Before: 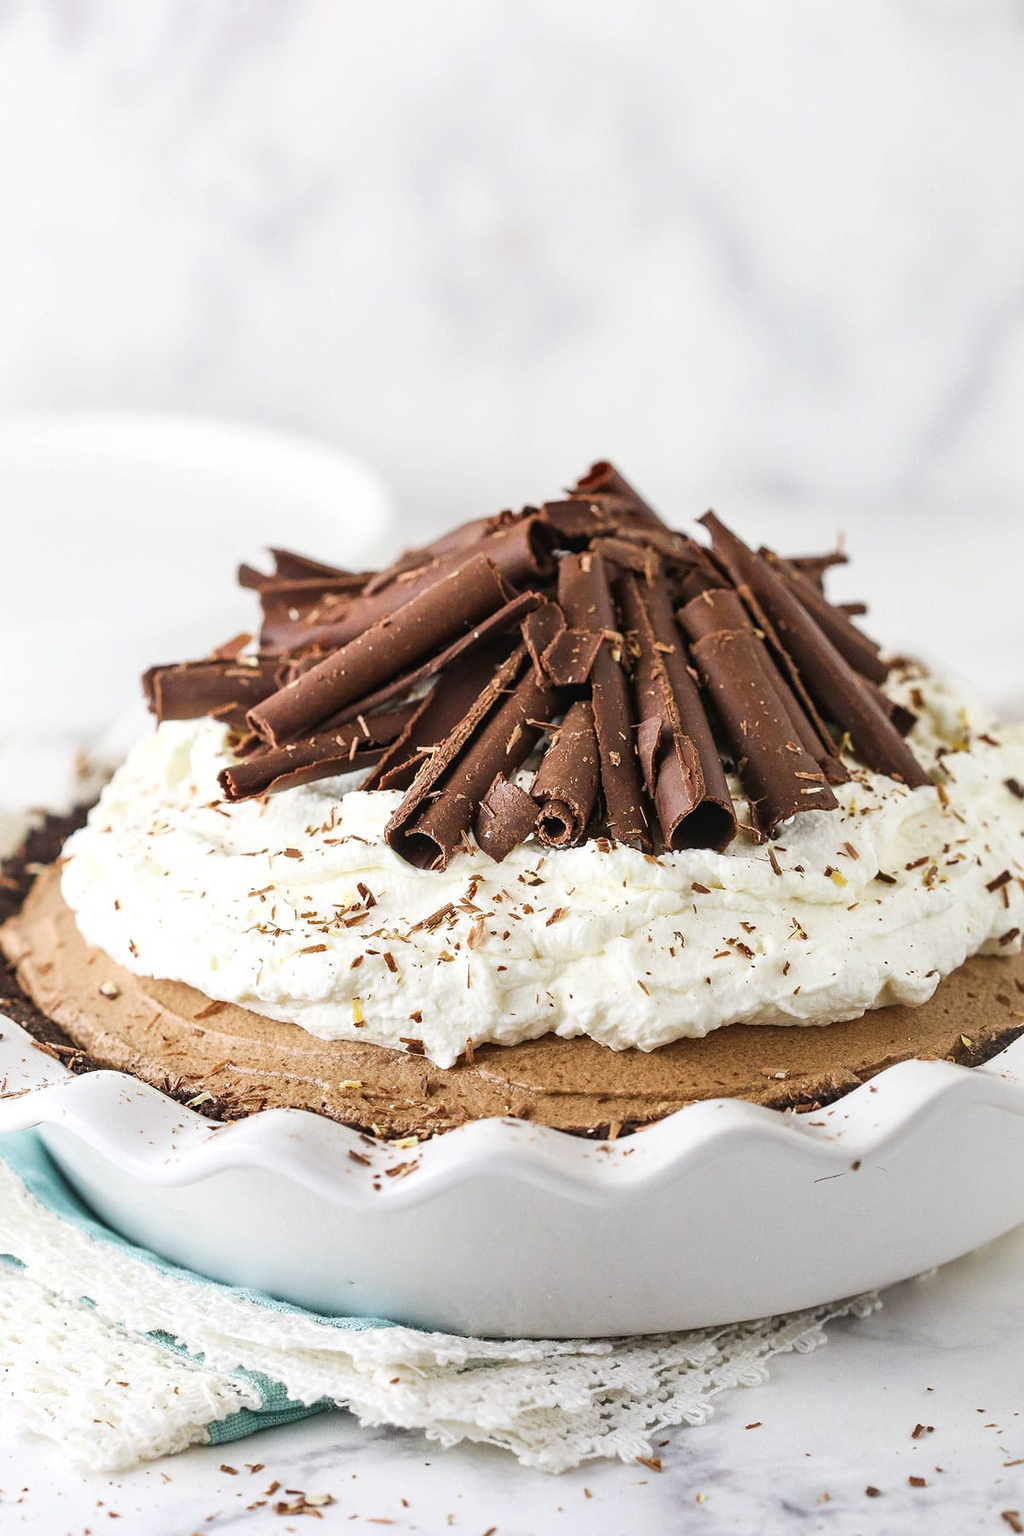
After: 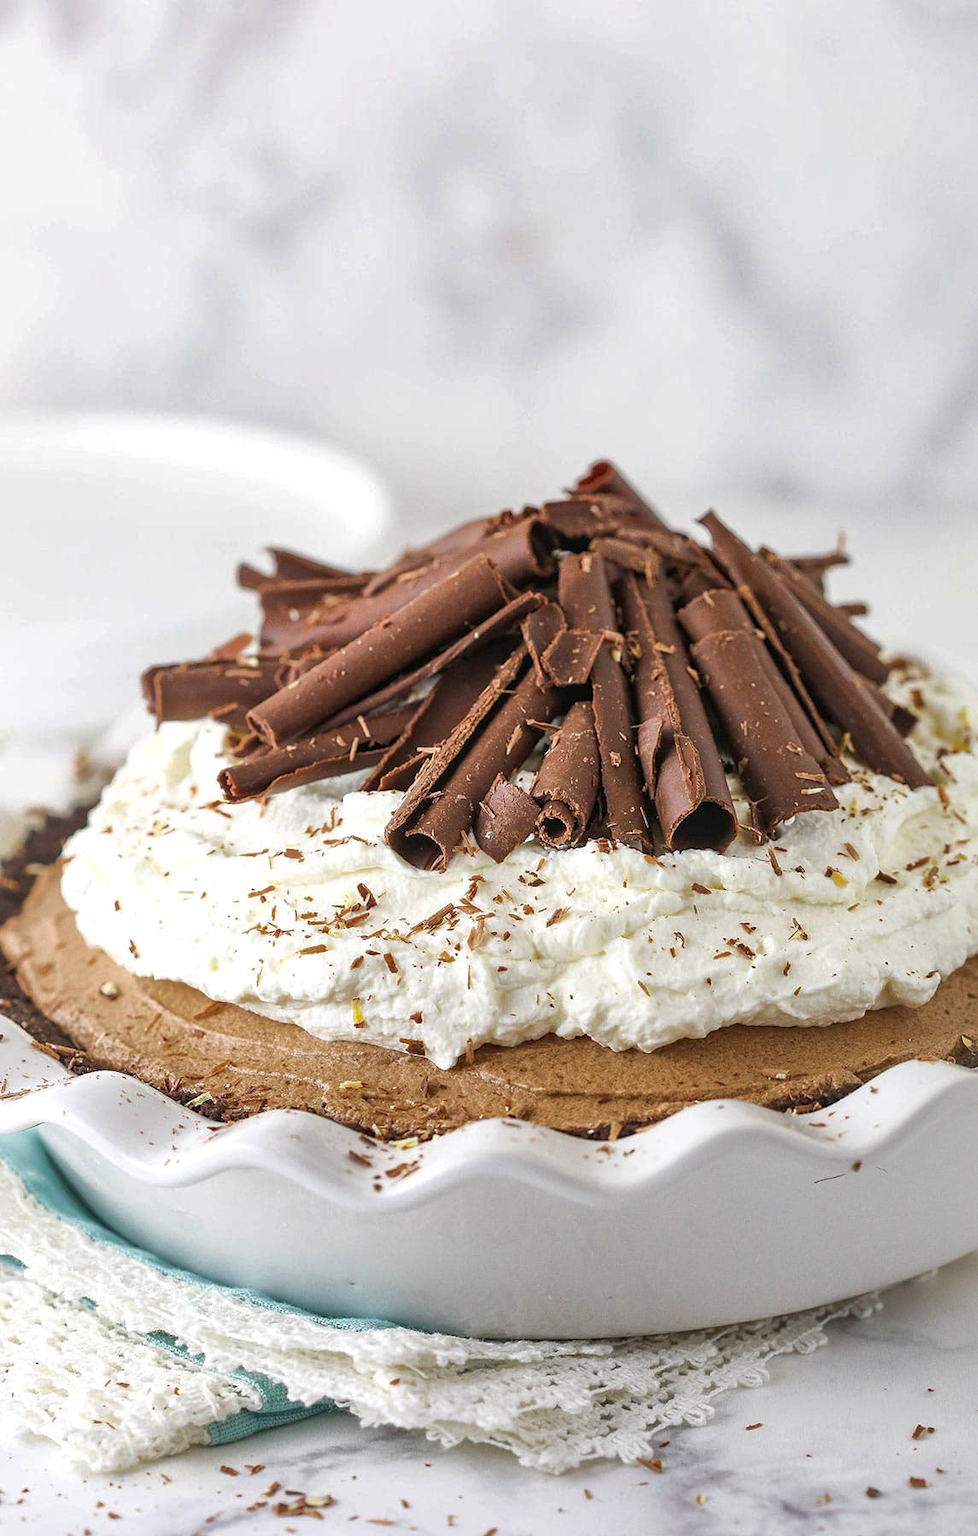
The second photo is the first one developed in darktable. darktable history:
crop: right 4.432%, bottom 0.024%
shadows and highlights: on, module defaults
local contrast: highlights 100%, shadows 100%, detail 119%, midtone range 0.2
